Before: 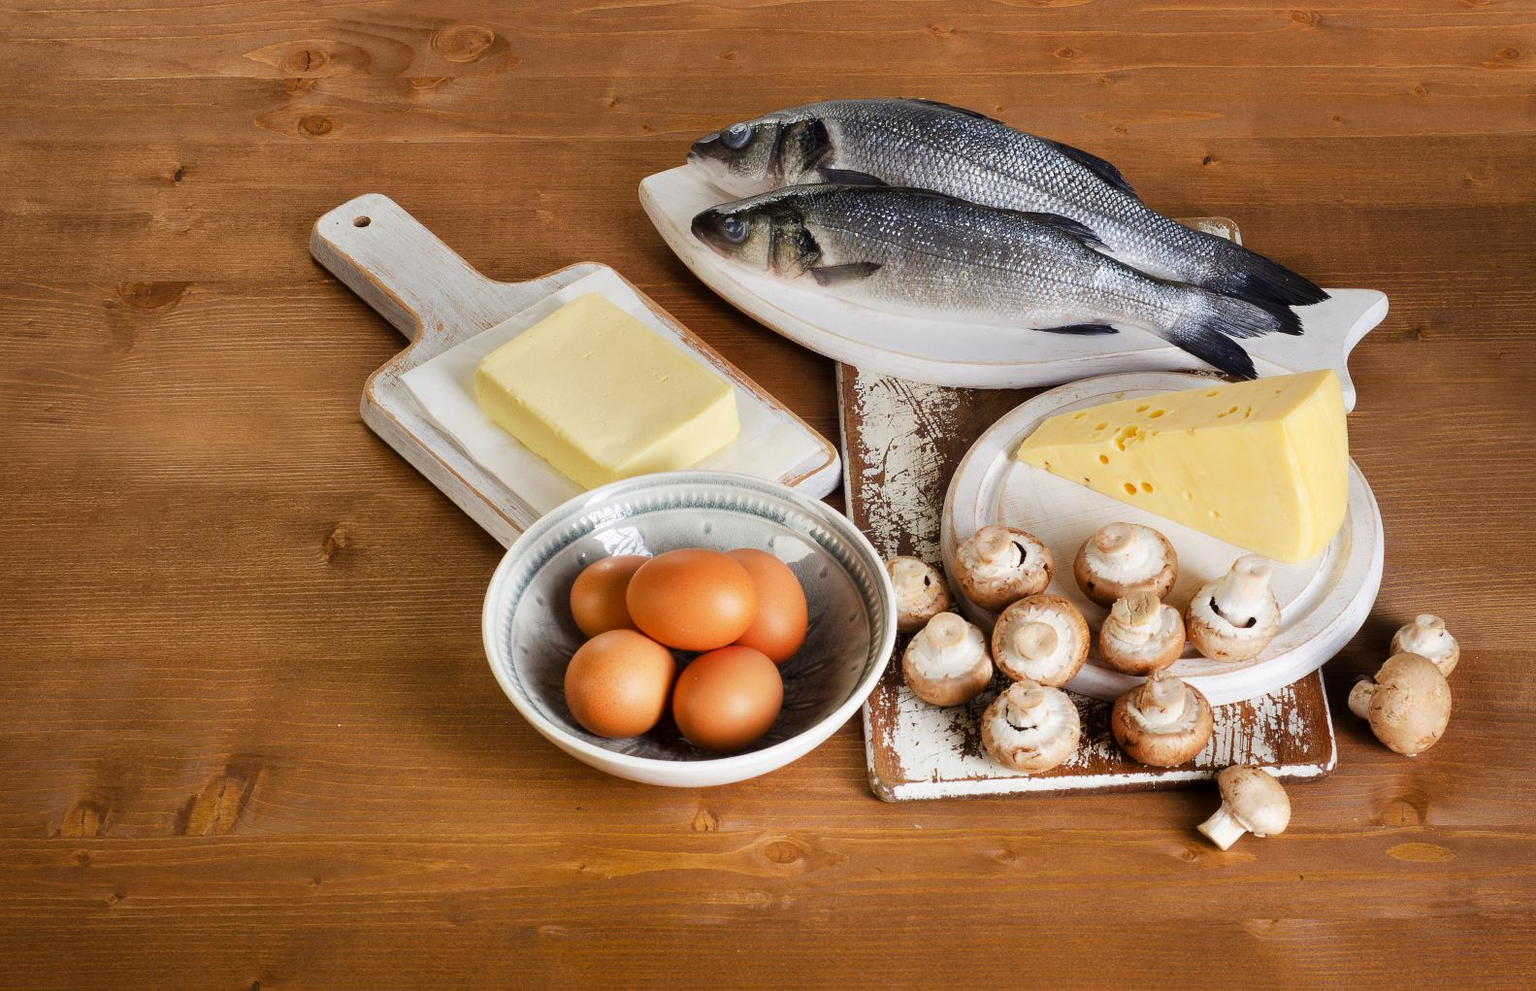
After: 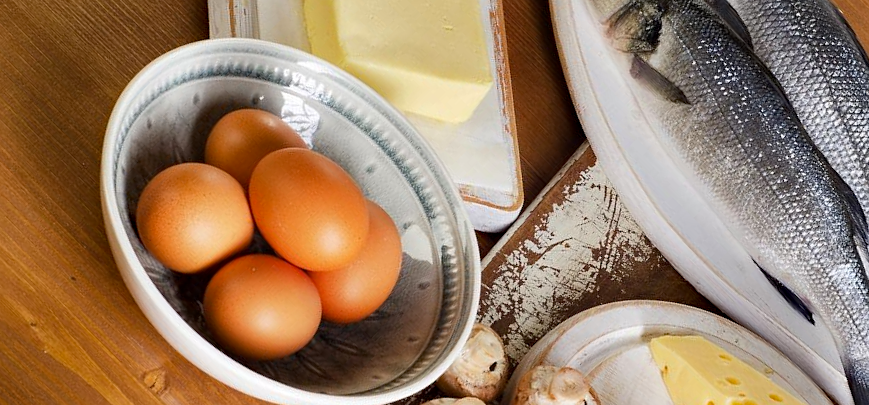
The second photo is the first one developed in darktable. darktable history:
crop and rotate: angle -44.96°, top 16.735%, right 0.923%, bottom 11.647%
haze removal: compatibility mode true, adaptive false
sharpen: radius 1.288, amount 0.292, threshold 0.012
